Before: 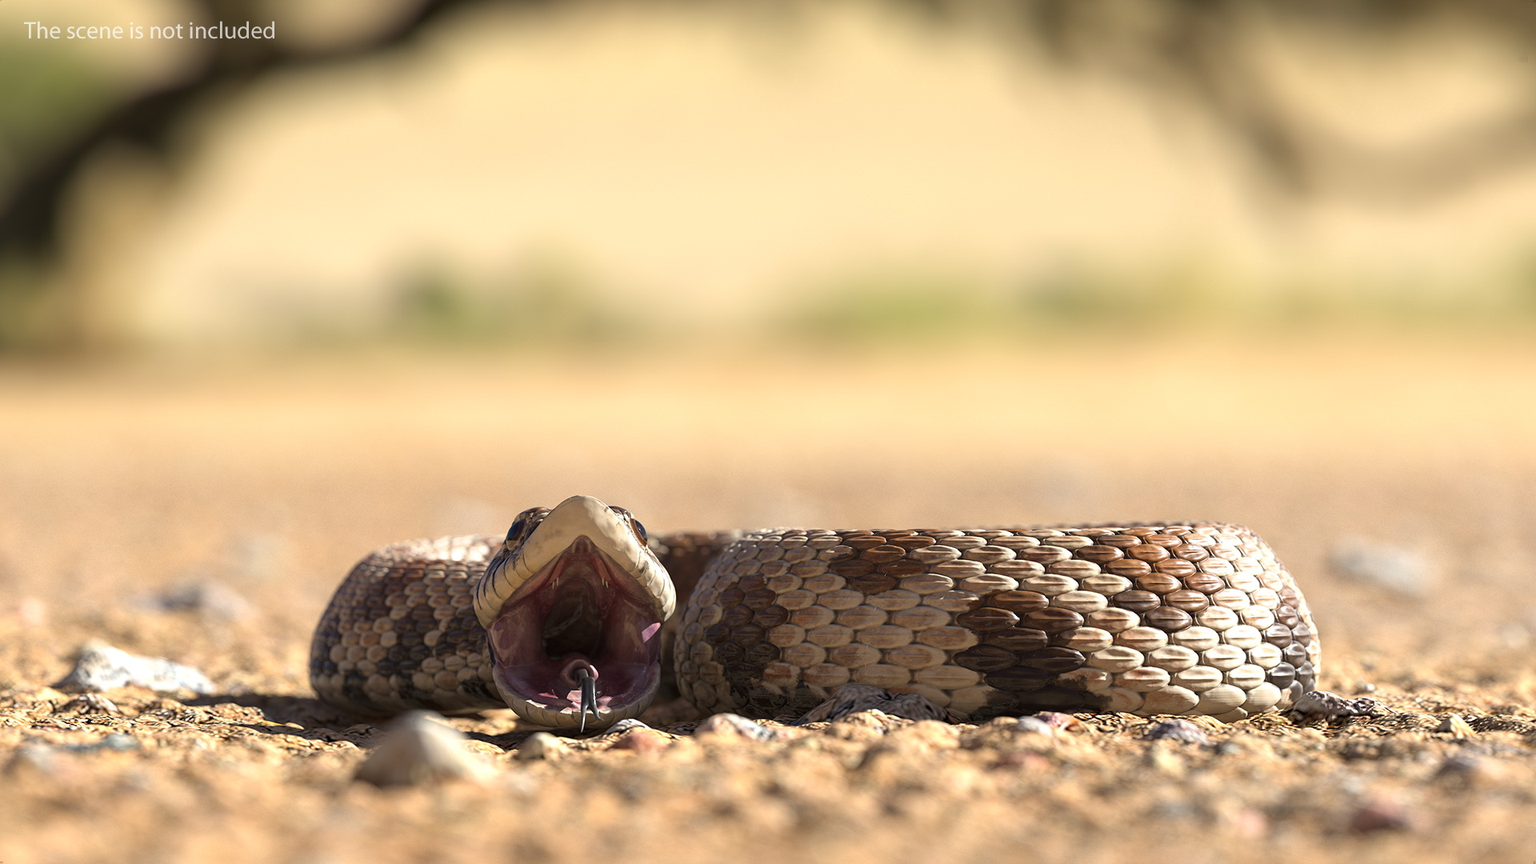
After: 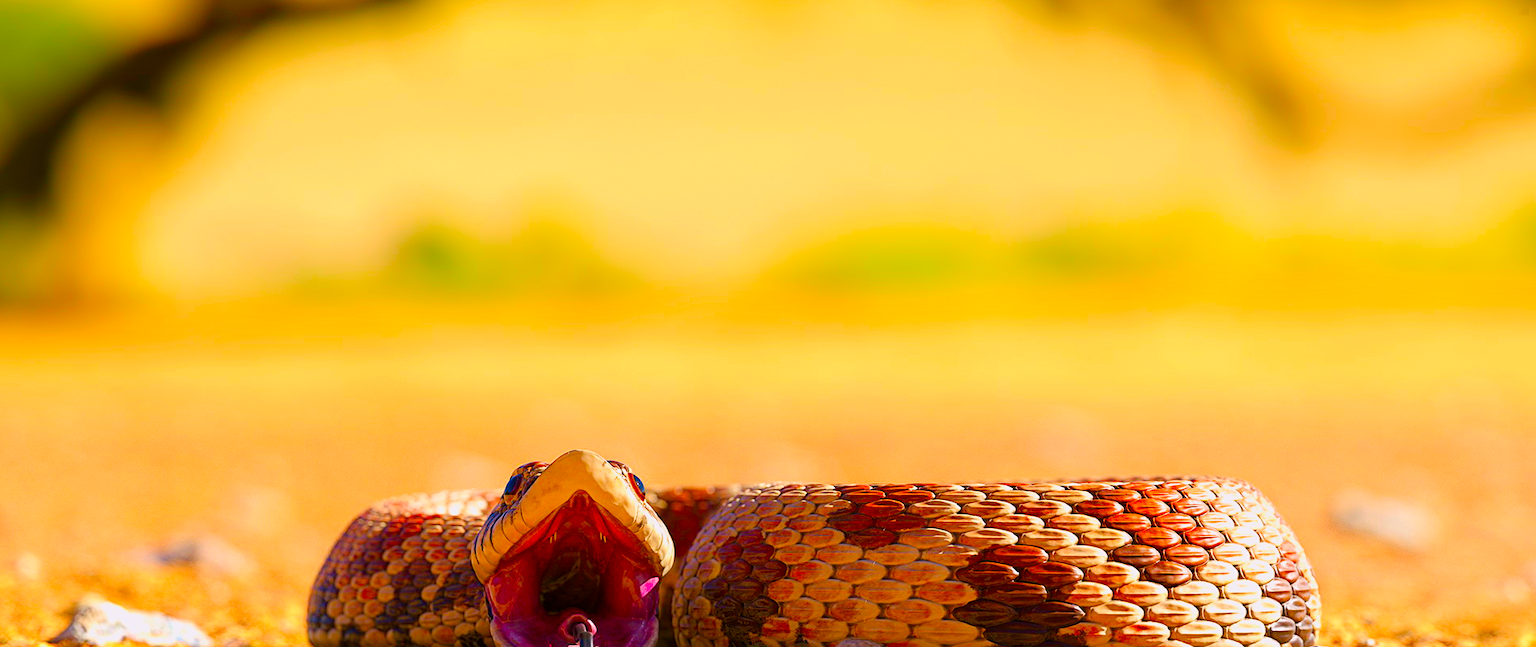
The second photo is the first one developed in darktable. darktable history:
crop: left 0.305%, top 5.471%, bottom 19.767%
filmic rgb: black relative exposure -7.99 EV, white relative exposure 4.01 EV, hardness 4.15, iterations of high-quality reconstruction 0
color balance rgb: power › hue 73.24°, linear chroma grading › global chroma 14.441%, perceptual saturation grading › global saturation 27.175%, perceptual saturation grading › highlights -27.984%, perceptual saturation grading › mid-tones 15.22%, perceptual saturation grading › shadows 33.012%, global vibrance 20.207%
sharpen: amount 0.21
color zones: mix -137.65%
color correction: highlights a* 1.61, highlights b* -1.67, saturation 2.43
exposure: exposure 0.601 EV, compensate exposure bias true, compensate highlight preservation false
